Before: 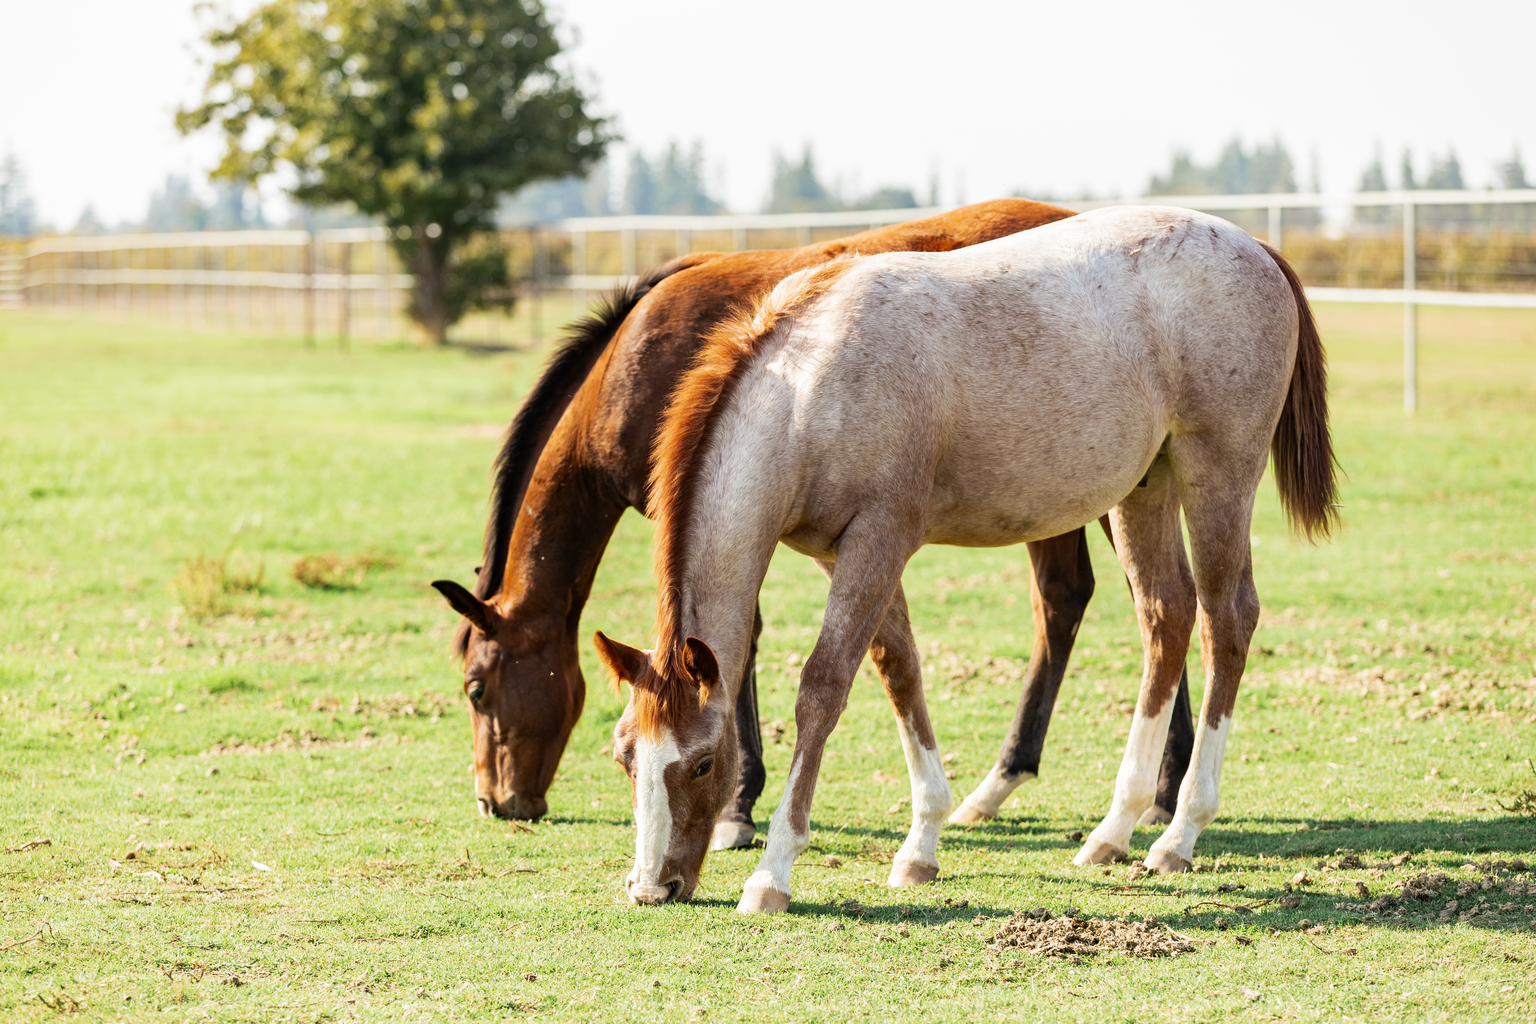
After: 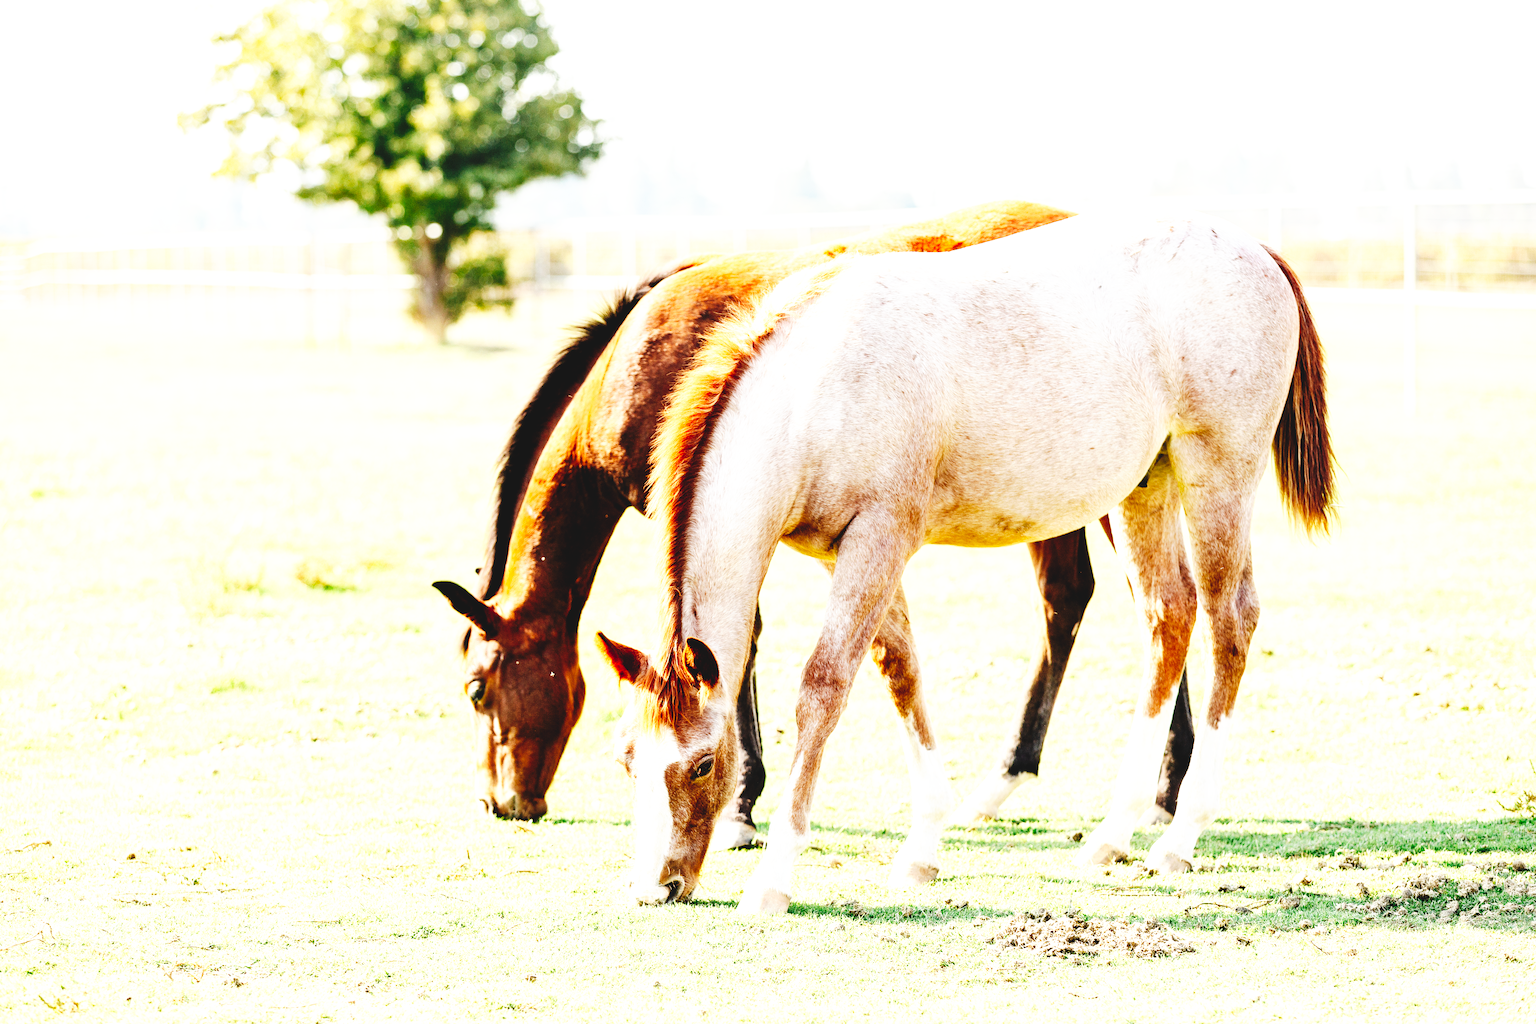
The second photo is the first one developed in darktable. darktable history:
base curve: curves: ch0 [(0, 0) (0.007, 0.004) (0.027, 0.03) (0.046, 0.07) (0.207, 0.54) (0.442, 0.872) (0.673, 0.972) (1, 1)], preserve colors none
tone curve: curves: ch0 [(0, 0) (0.003, 0.077) (0.011, 0.078) (0.025, 0.078) (0.044, 0.08) (0.069, 0.088) (0.1, 0.102) (0.136, 0.12) (0.177, 0.148) (0.224, 0.191) (0.277, 0.261) (0.335, 0.335) (0.399, 0.419) (0.468, 0.522) (0.543, 0.611) (0.623, 0.702) (0.709, 0.779) (0.801, 0.855) (0.898, 0.918) (1, 1)], preserve colors none
exposure: black level correction 0, exposure 0.7 EV, compensate exposure bias true, compensate highlight preservation false
